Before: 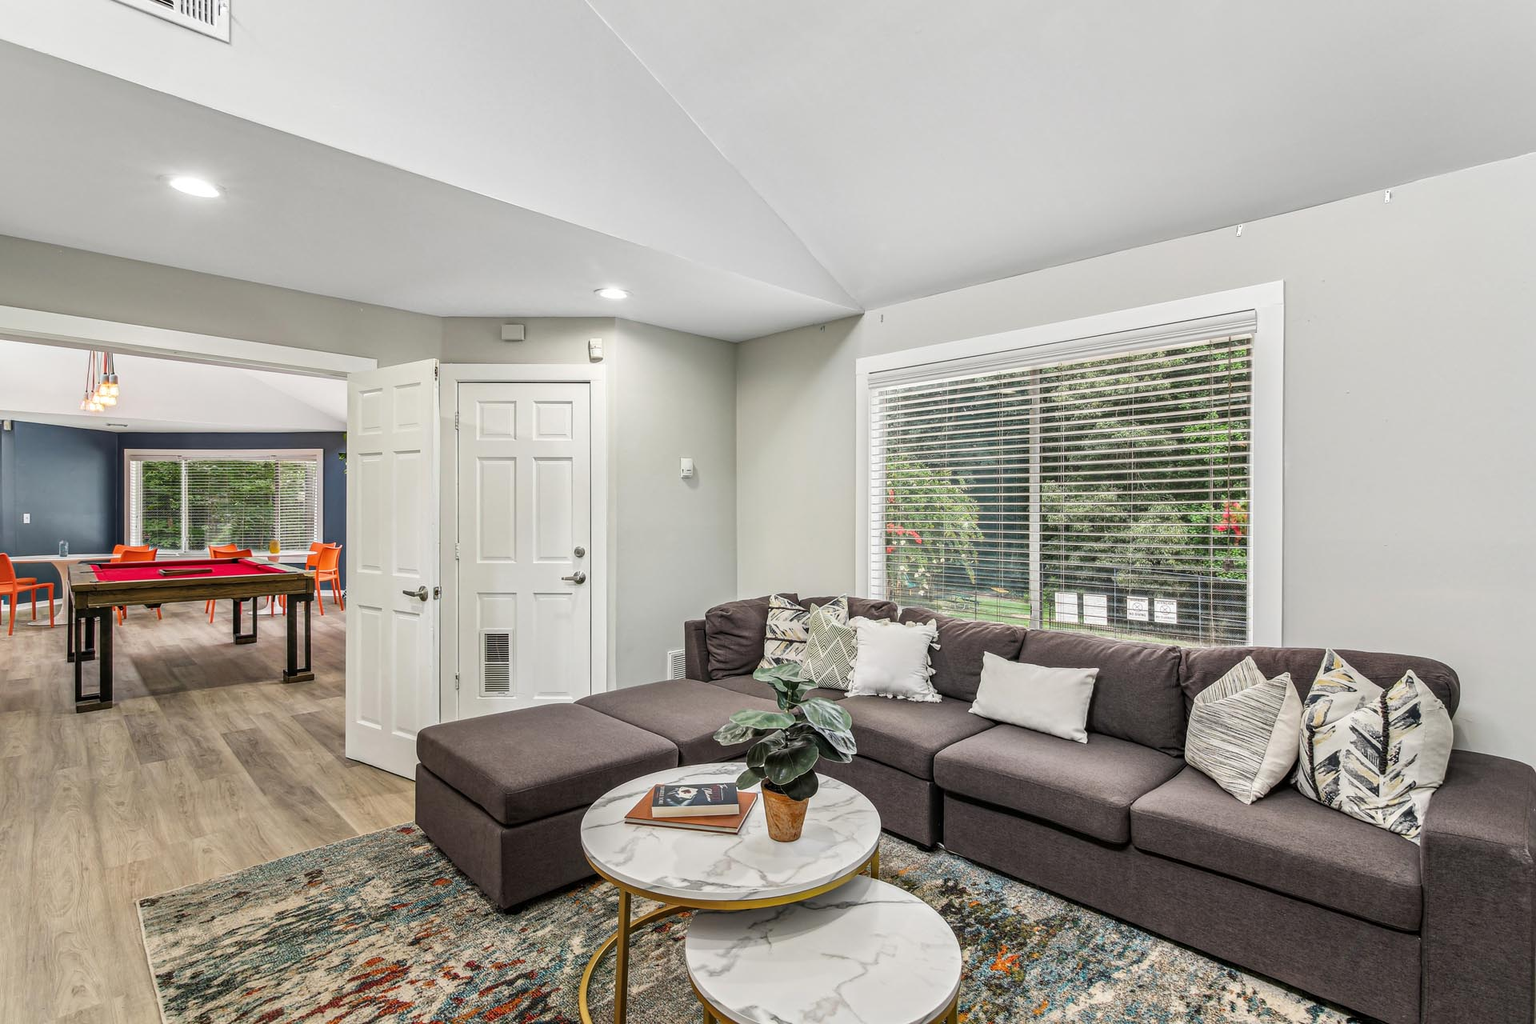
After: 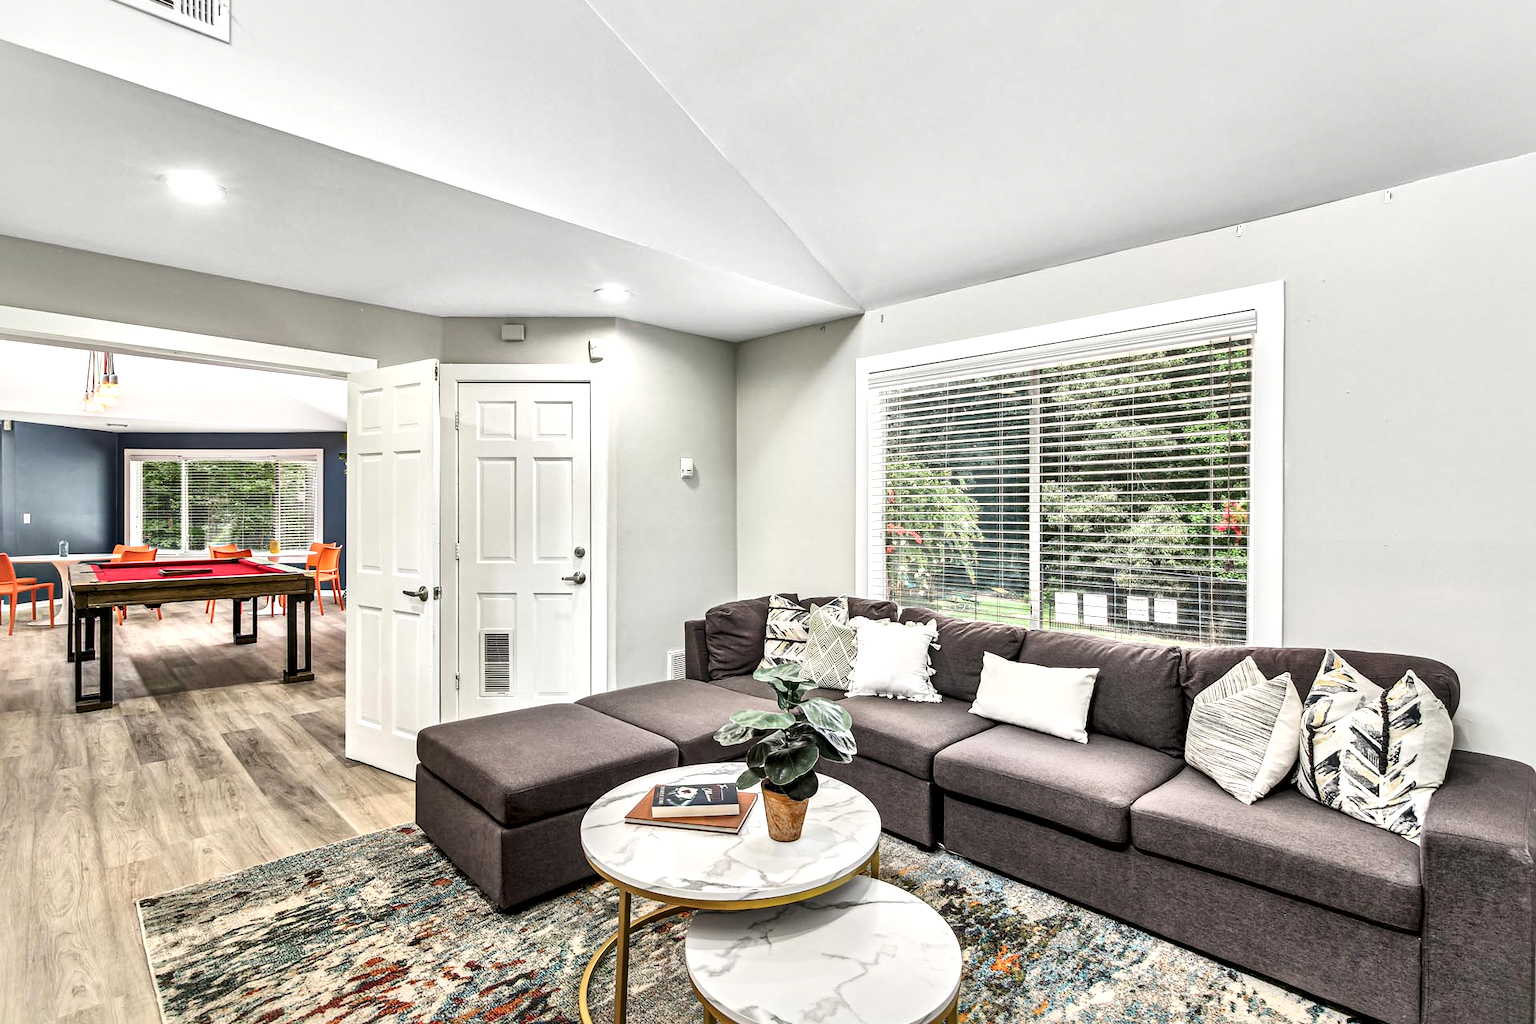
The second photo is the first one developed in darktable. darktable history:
local contrast: mode bilateral grid, contrast 44, coarseness 69, detail 215%, midtone range 0.2
contrast brightness saturation: contrast 0.144, brightness 0.217
